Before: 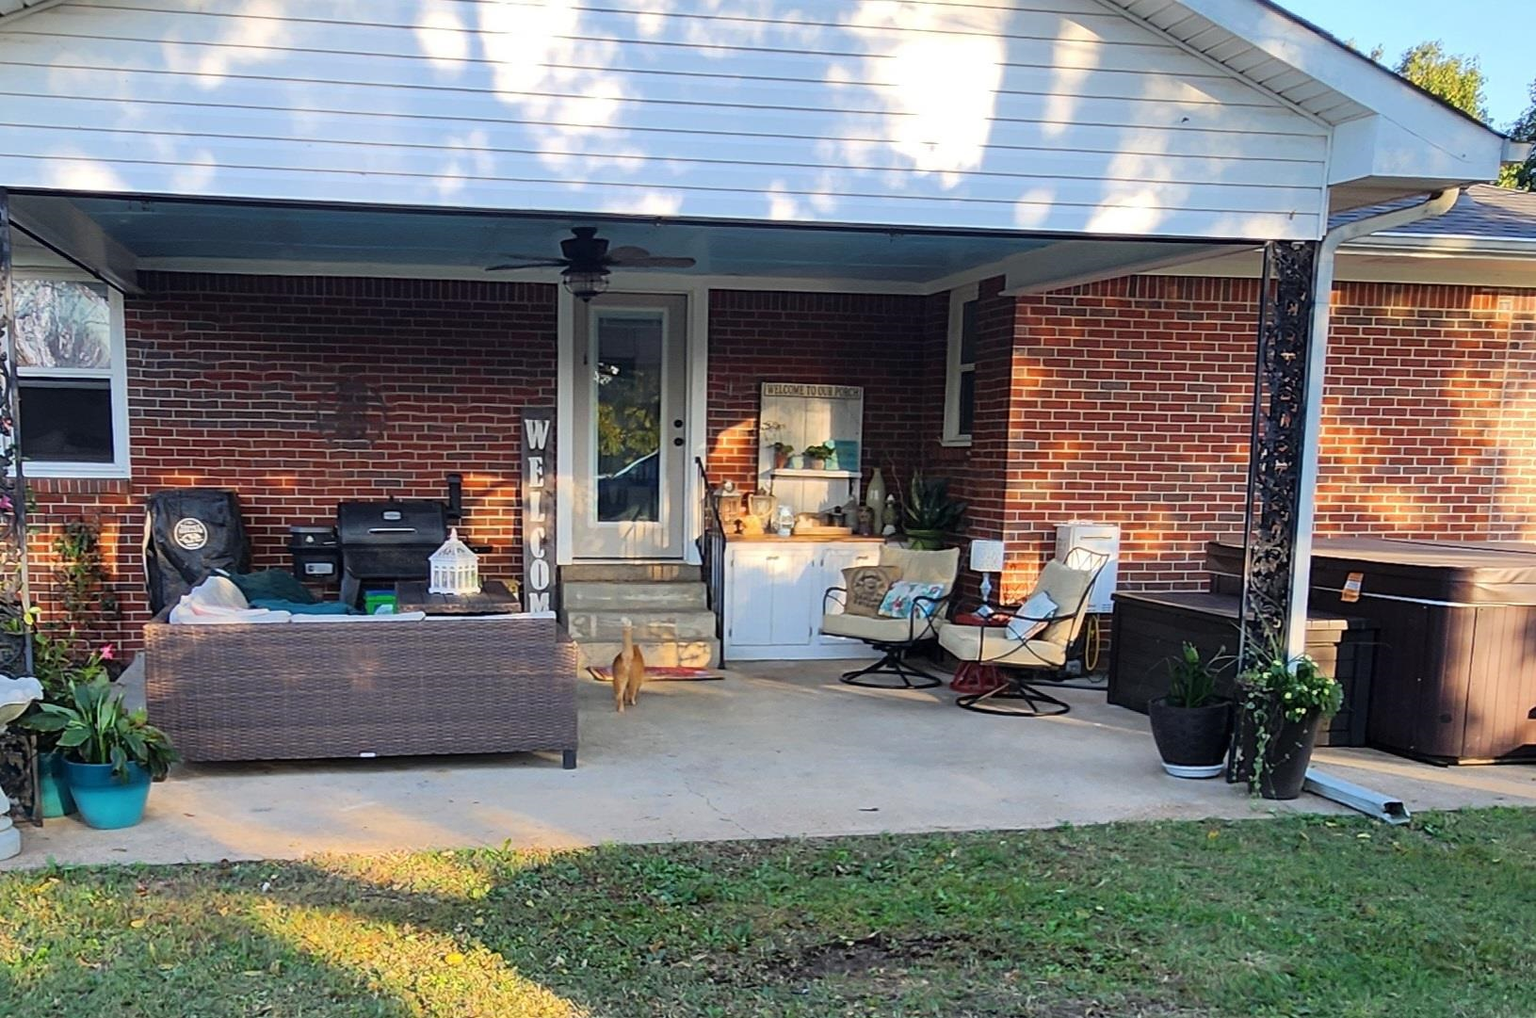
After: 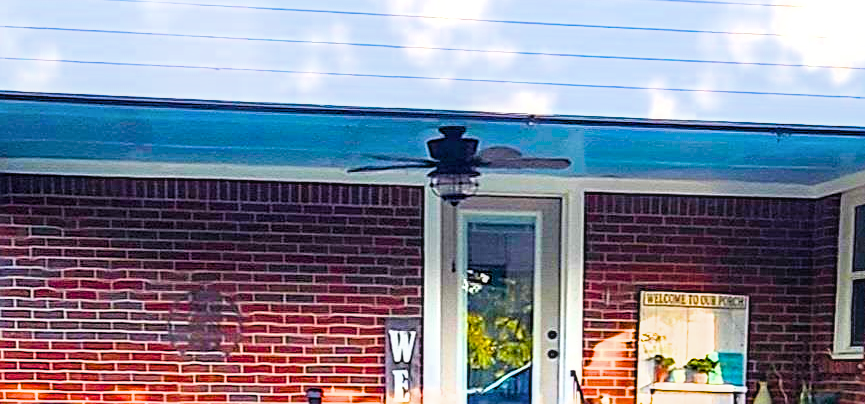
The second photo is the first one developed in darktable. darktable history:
sharpen: on, module defaults
filmic rgb: black relative exposure -11.8 EV, white relative exposure 5.41 EV, hardness 4.48, latitude 50.22%, contrast 1.142
color balance rgb: perceptual saturation grading › global saturation 35.777%, perceptual saturation grading › shadows 34.957%, global vibrance 50.731%
crop: left 10.361%, top 10.722%, right 36.555%, bottom 51.823%
exposure: black level correction 0, exposure 1.759 EV, compensate highlight preservation false
local contrast: on, module defaults
